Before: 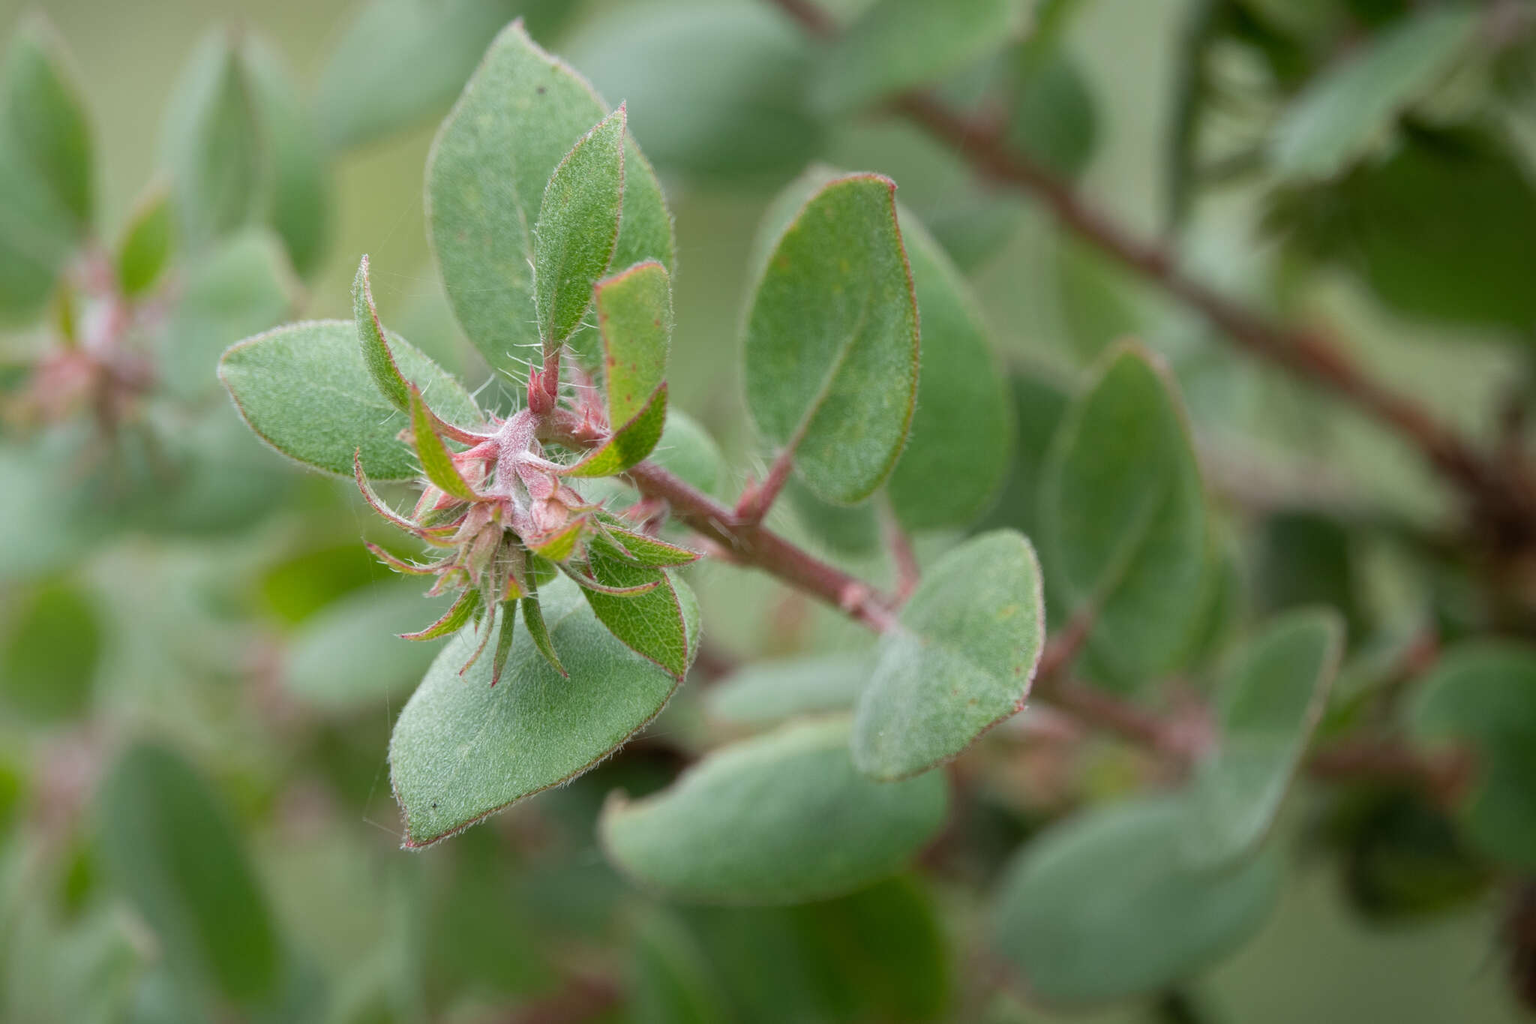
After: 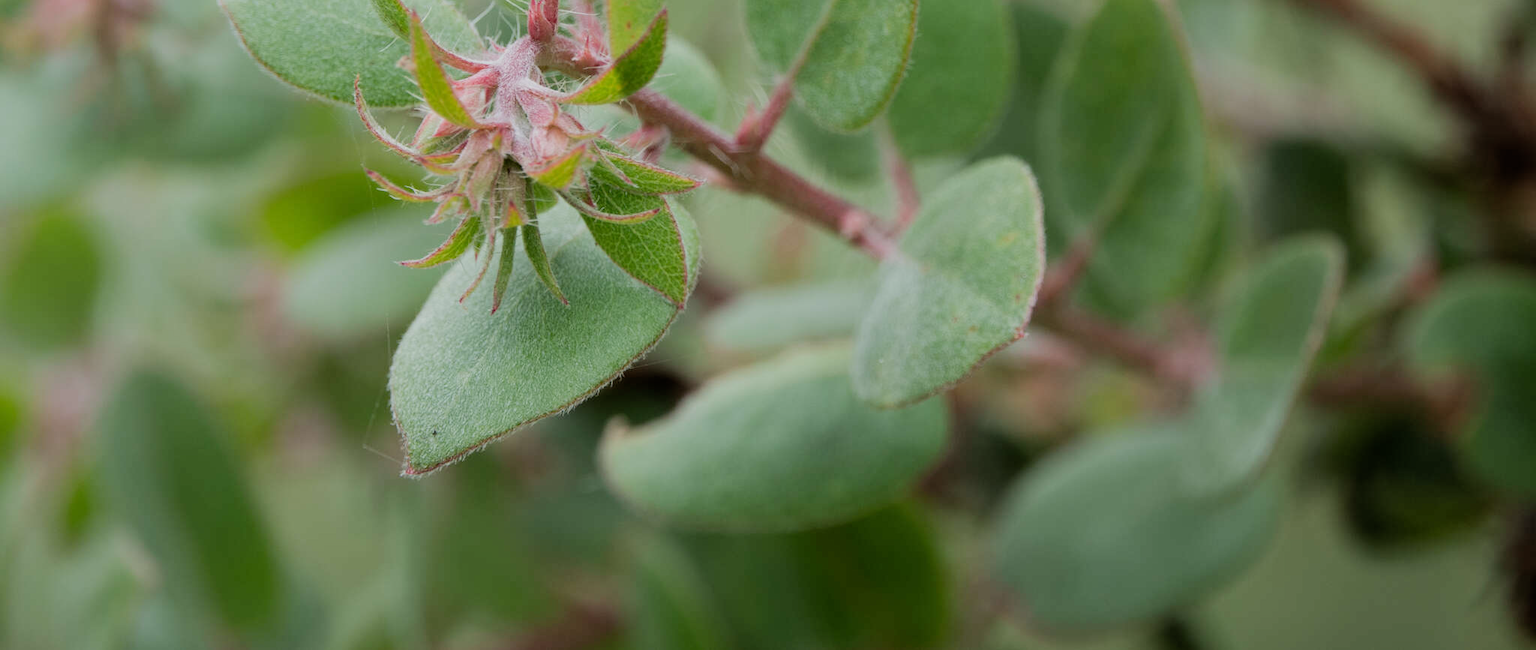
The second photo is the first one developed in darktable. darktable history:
crop and rotate: top 36.435%
filmic rgb: black relative exposure -7.65 EV, white relative exposure 4.56 EV, hardness 3.61, contrast 1.05
